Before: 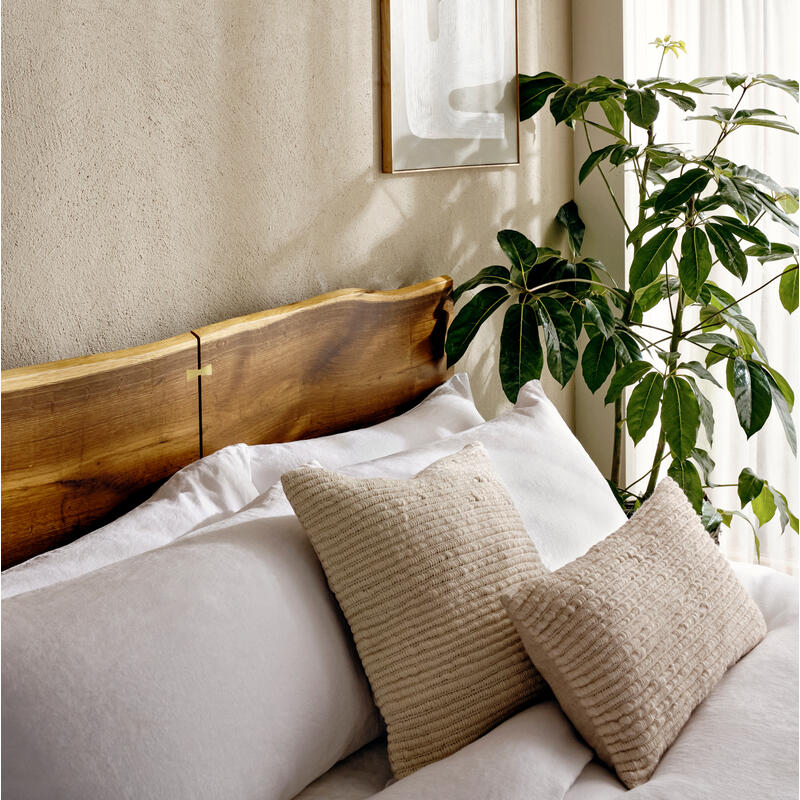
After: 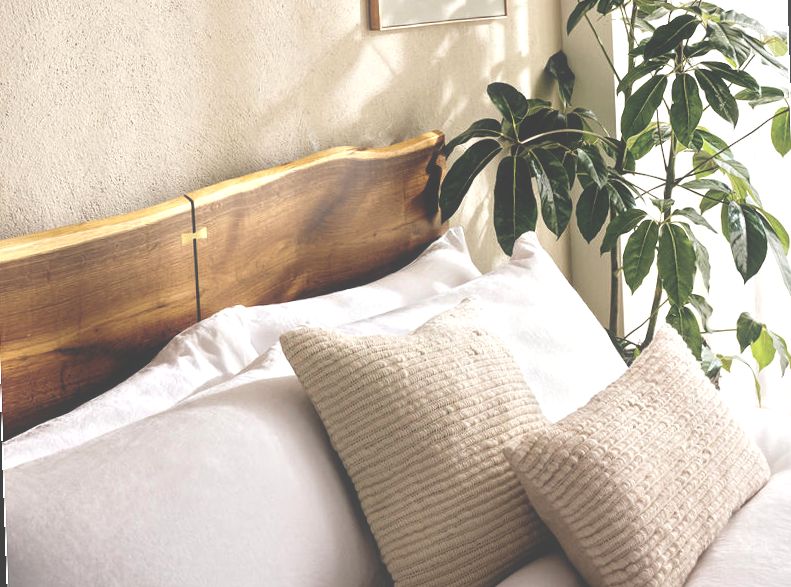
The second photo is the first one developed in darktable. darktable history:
exposure: black level correction -0.062, exposure -0.05 EV, compensate highlight preservation false
crop and rotate: top 15.774%, bottom 5.506%
rotate and perspective: rotation -2°, crop left 0.022, crop right 0.978, crop top 0.049, crop bottom 0.951
tone equalizer: -8 EV 0.001 EV, -7 EV -0.002 EV, -6 EV 0.002 EV, -5 EV -0.03 EV, -4 EV -0.116 EV, -3 EV -0.169 EV, -2 EV 0.24 EV, -1 EV 0.702 EV, +0 EV 0.493 EV
